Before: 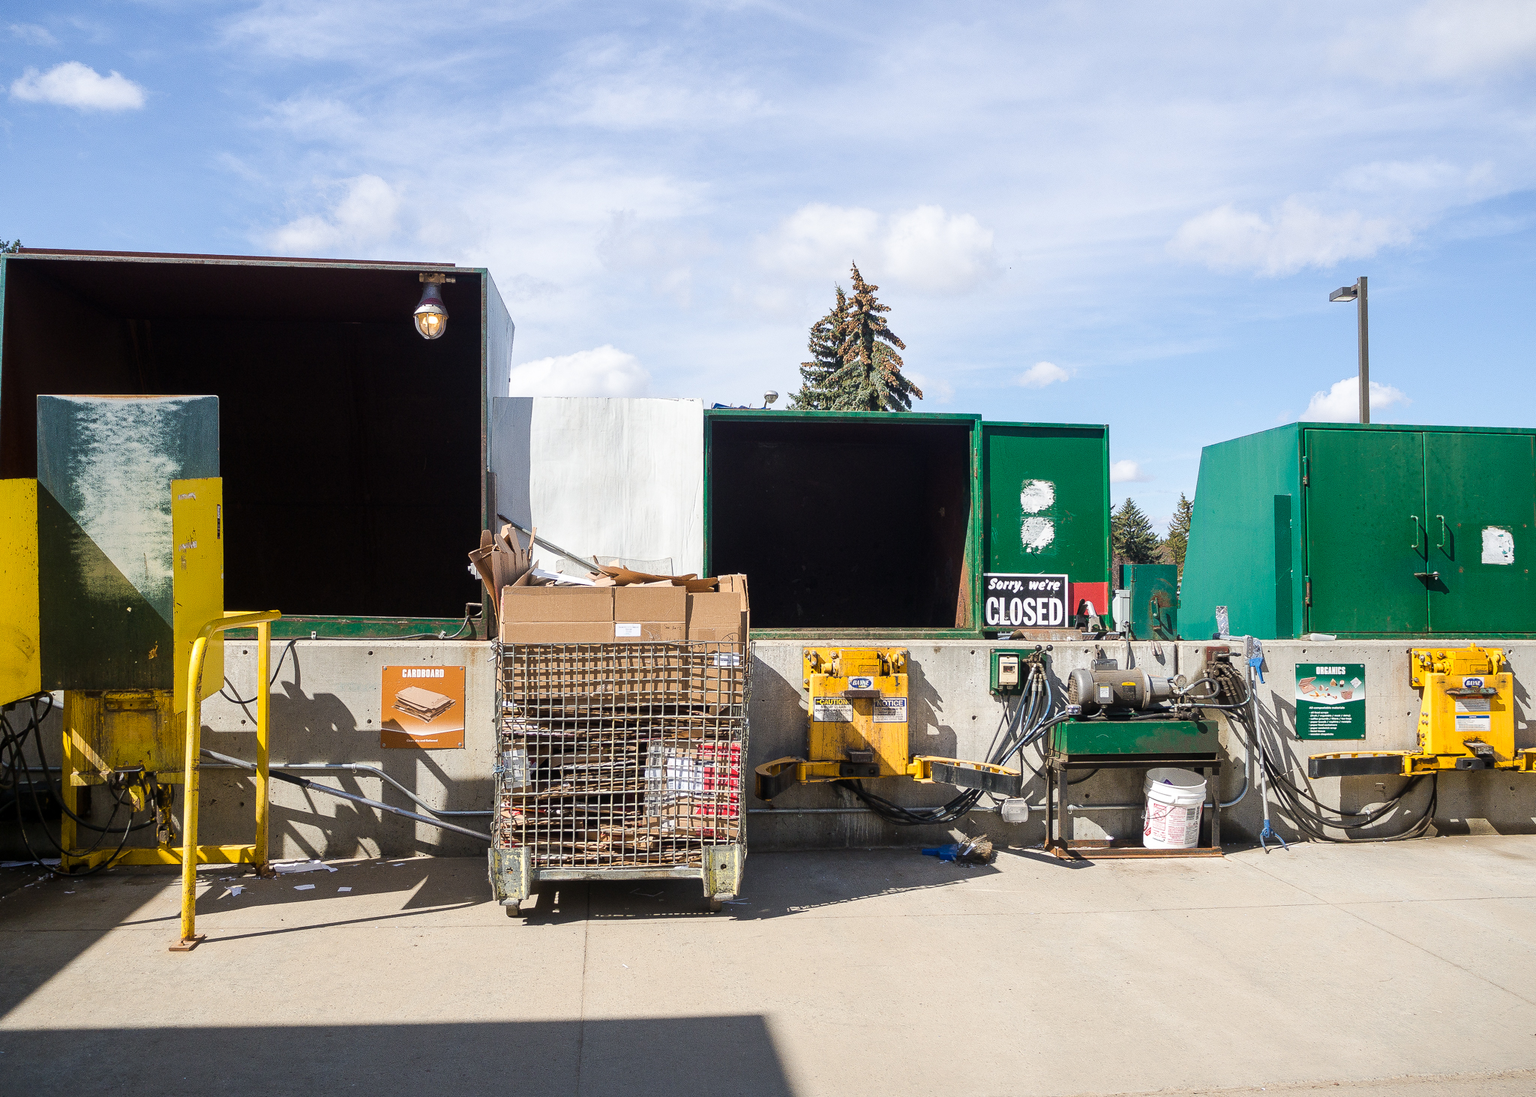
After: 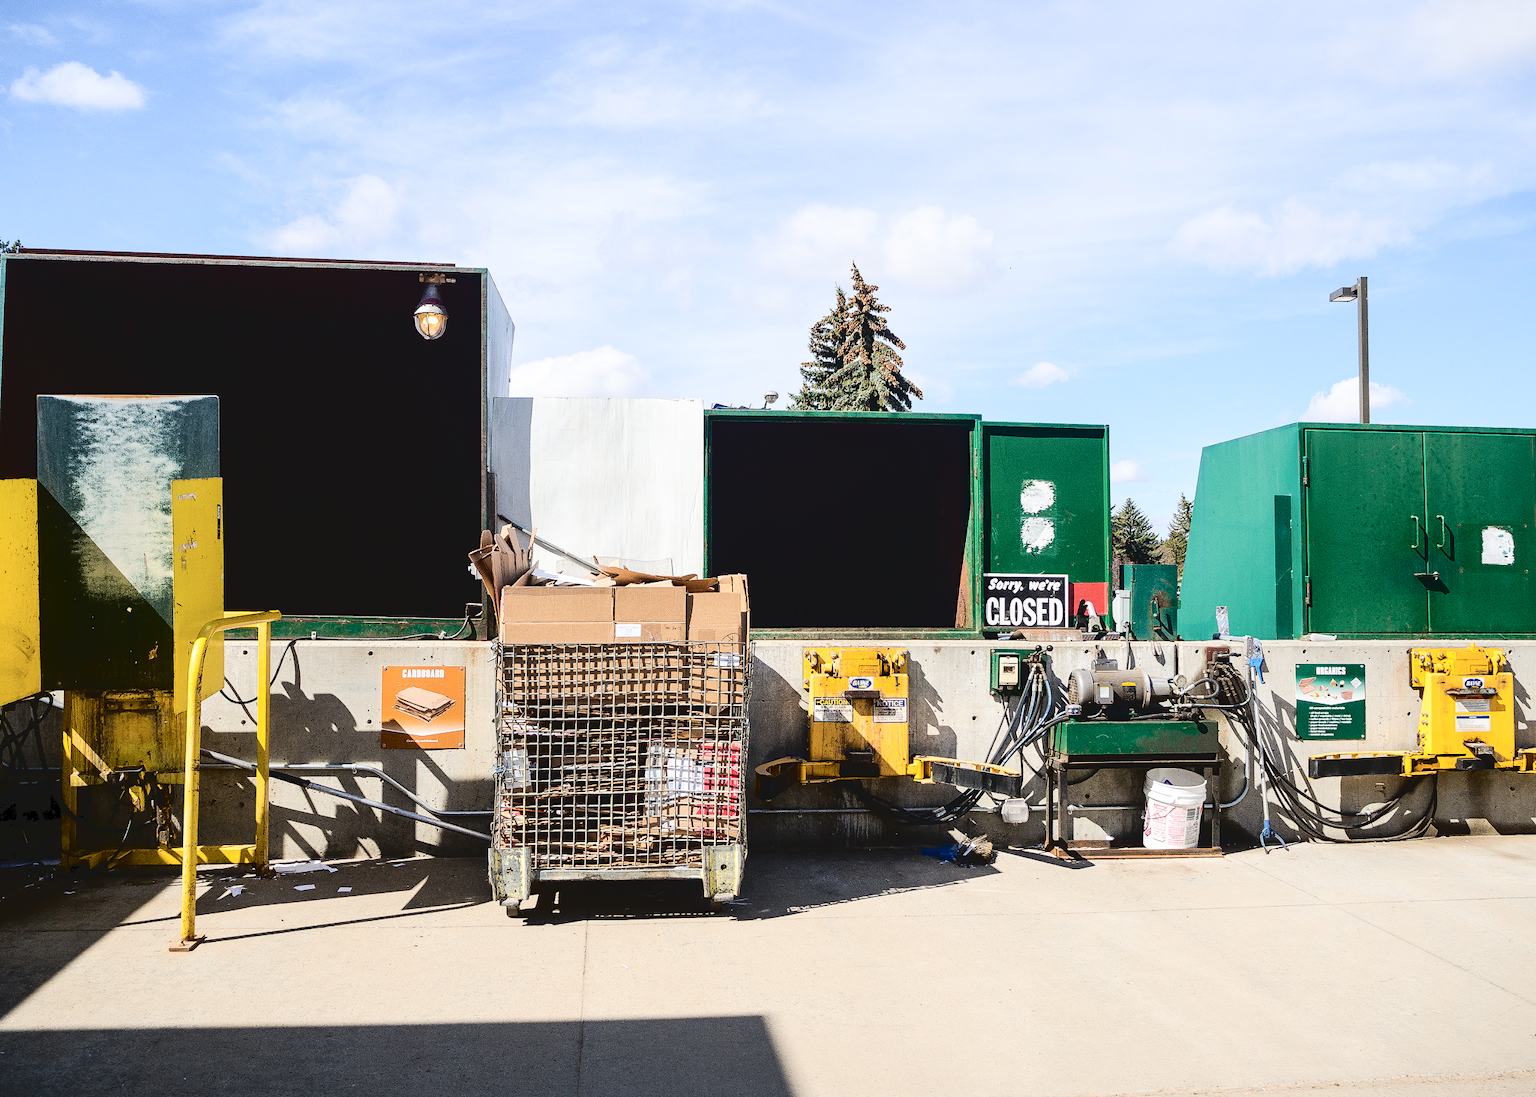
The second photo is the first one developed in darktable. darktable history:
tone curve: curves: ch0 [(0, 0) (0.003, 0.068) (0.011, 0.068) (0.025, 0.068) (0.044, 0.068) (0.069, 0.072) (0.1, 0.072) (0.136, 0.077) (0.177, 0.095) (0.224, 0.126) (0.277, 0.2) (0.335, 0.3) (0.399, 0.407) (0.468, 0.52) (0.543, 0.624) (0.623, 0.721) (0.709, 0.811) (0.801, 0.88) (0.898, 0.942) (1, 1)], color space Lab, independent channels, preserve colors none
